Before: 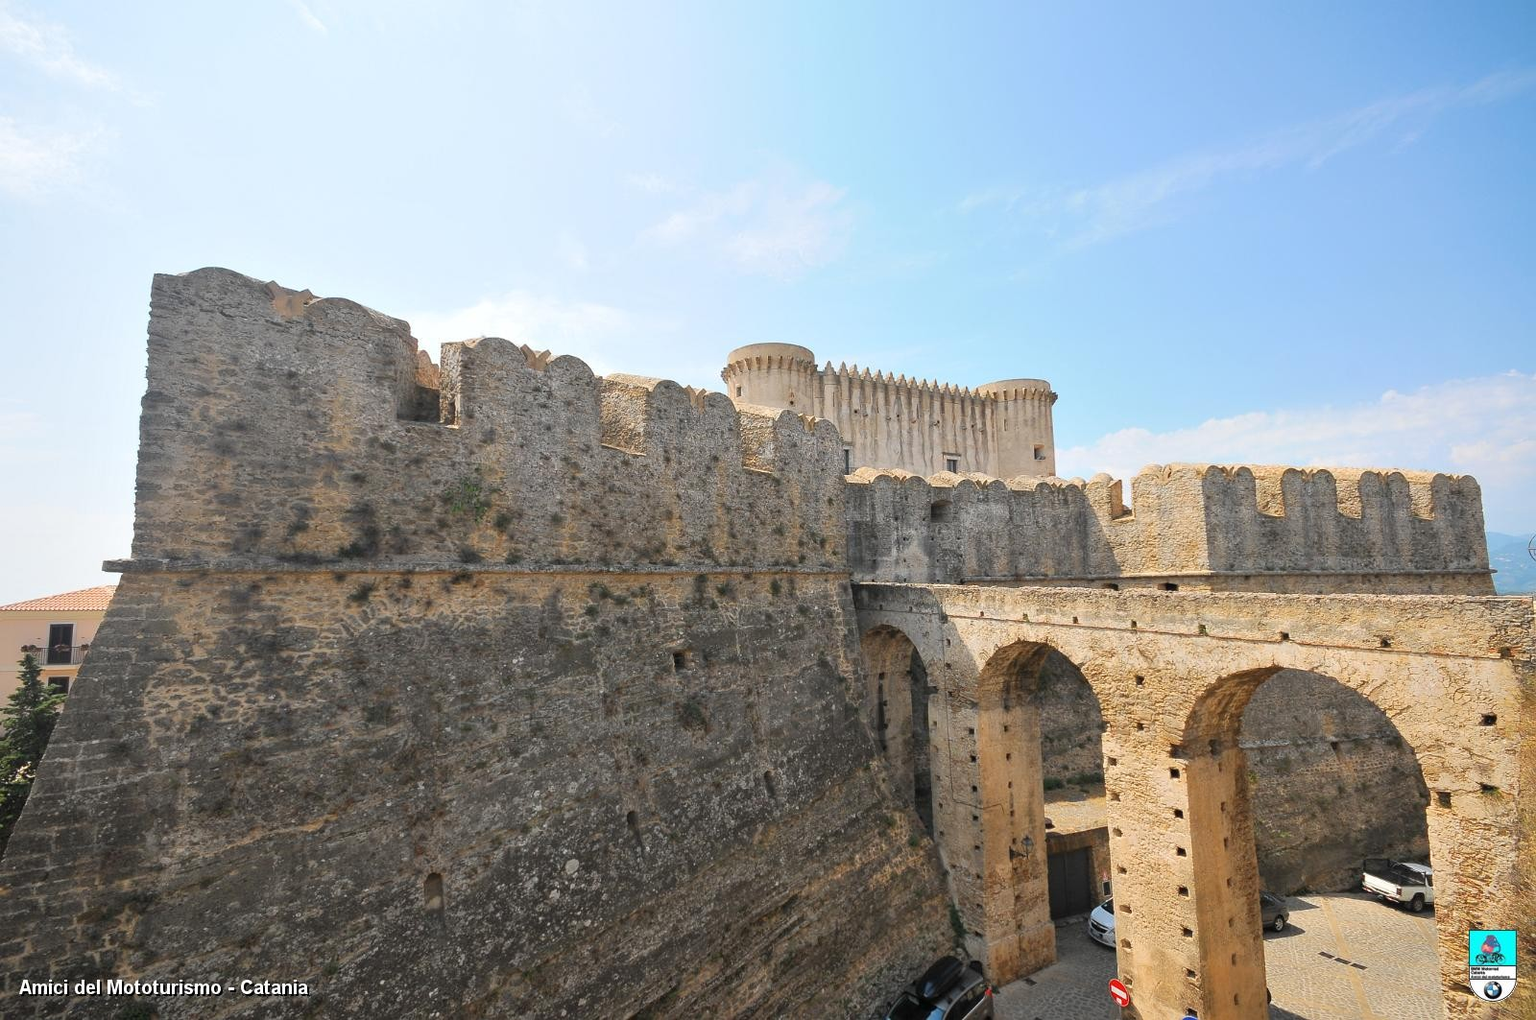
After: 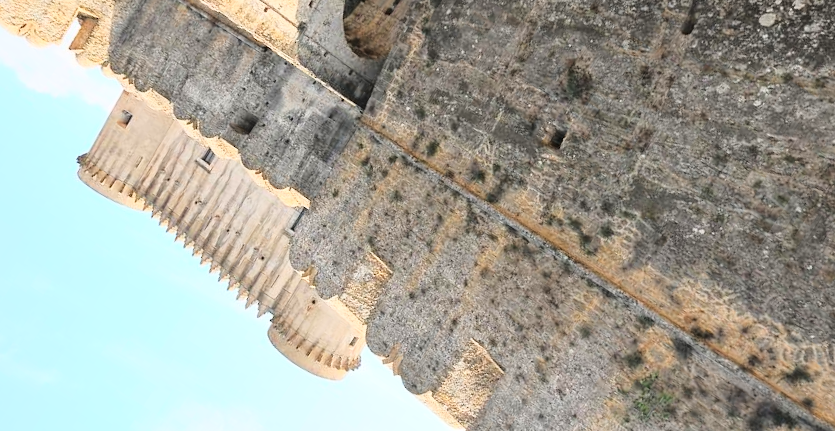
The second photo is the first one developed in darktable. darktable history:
crop and rotate: angle 147.26°, left 9.164%, top 15.663%, right 4.395%, bottom 17.087%
base curve: curves: ch0 [(0, 0) (0.028, 0.03) (0.121, 0.232) (0.46, 0.748) (0.859, 0.968) (1, 1)]
